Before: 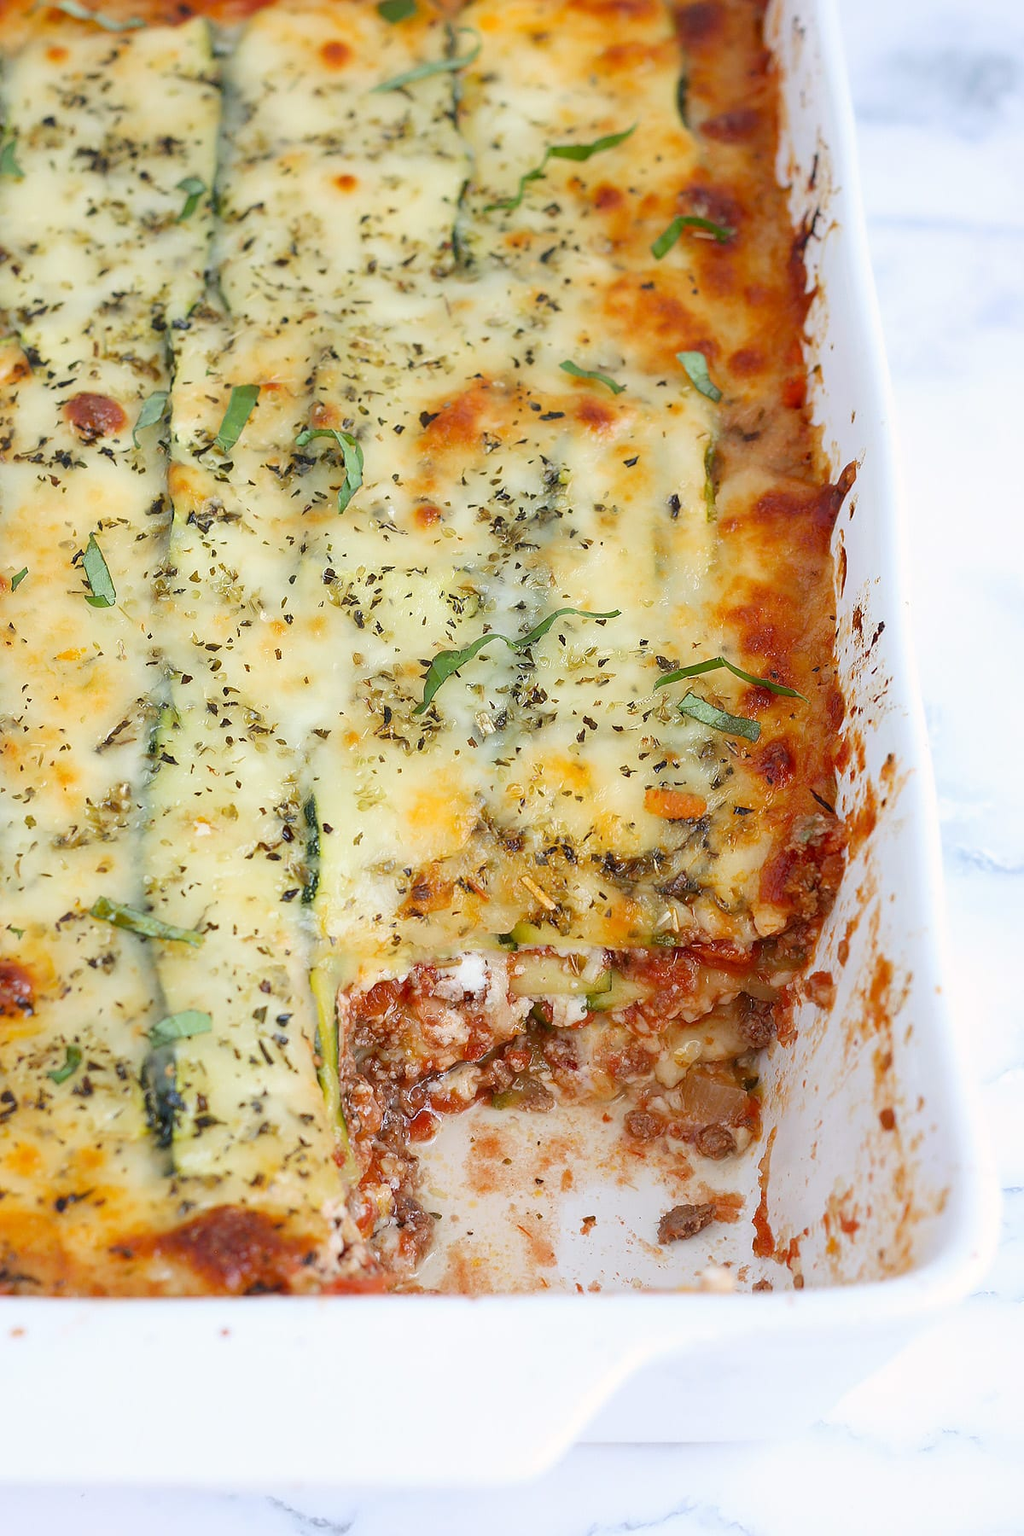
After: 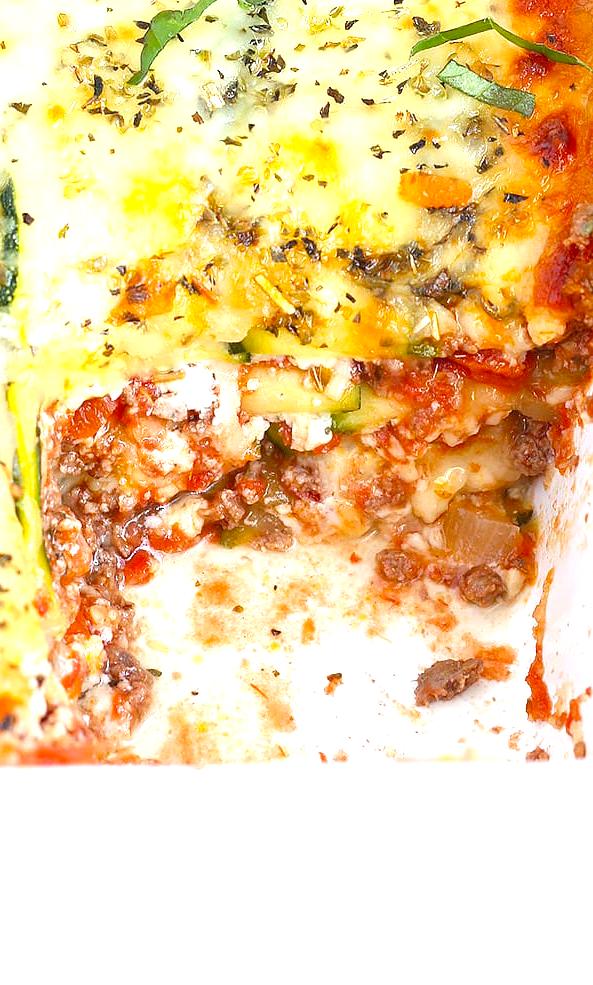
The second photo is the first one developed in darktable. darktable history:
exposure: black level correction 0, exposure 1 EV, compensate exposure bias true, compensate highlight preservation false
color balance: output saturation 110%
crop: left 29.672%, top 41.786%, right 20.851%, bottom 3.487%
